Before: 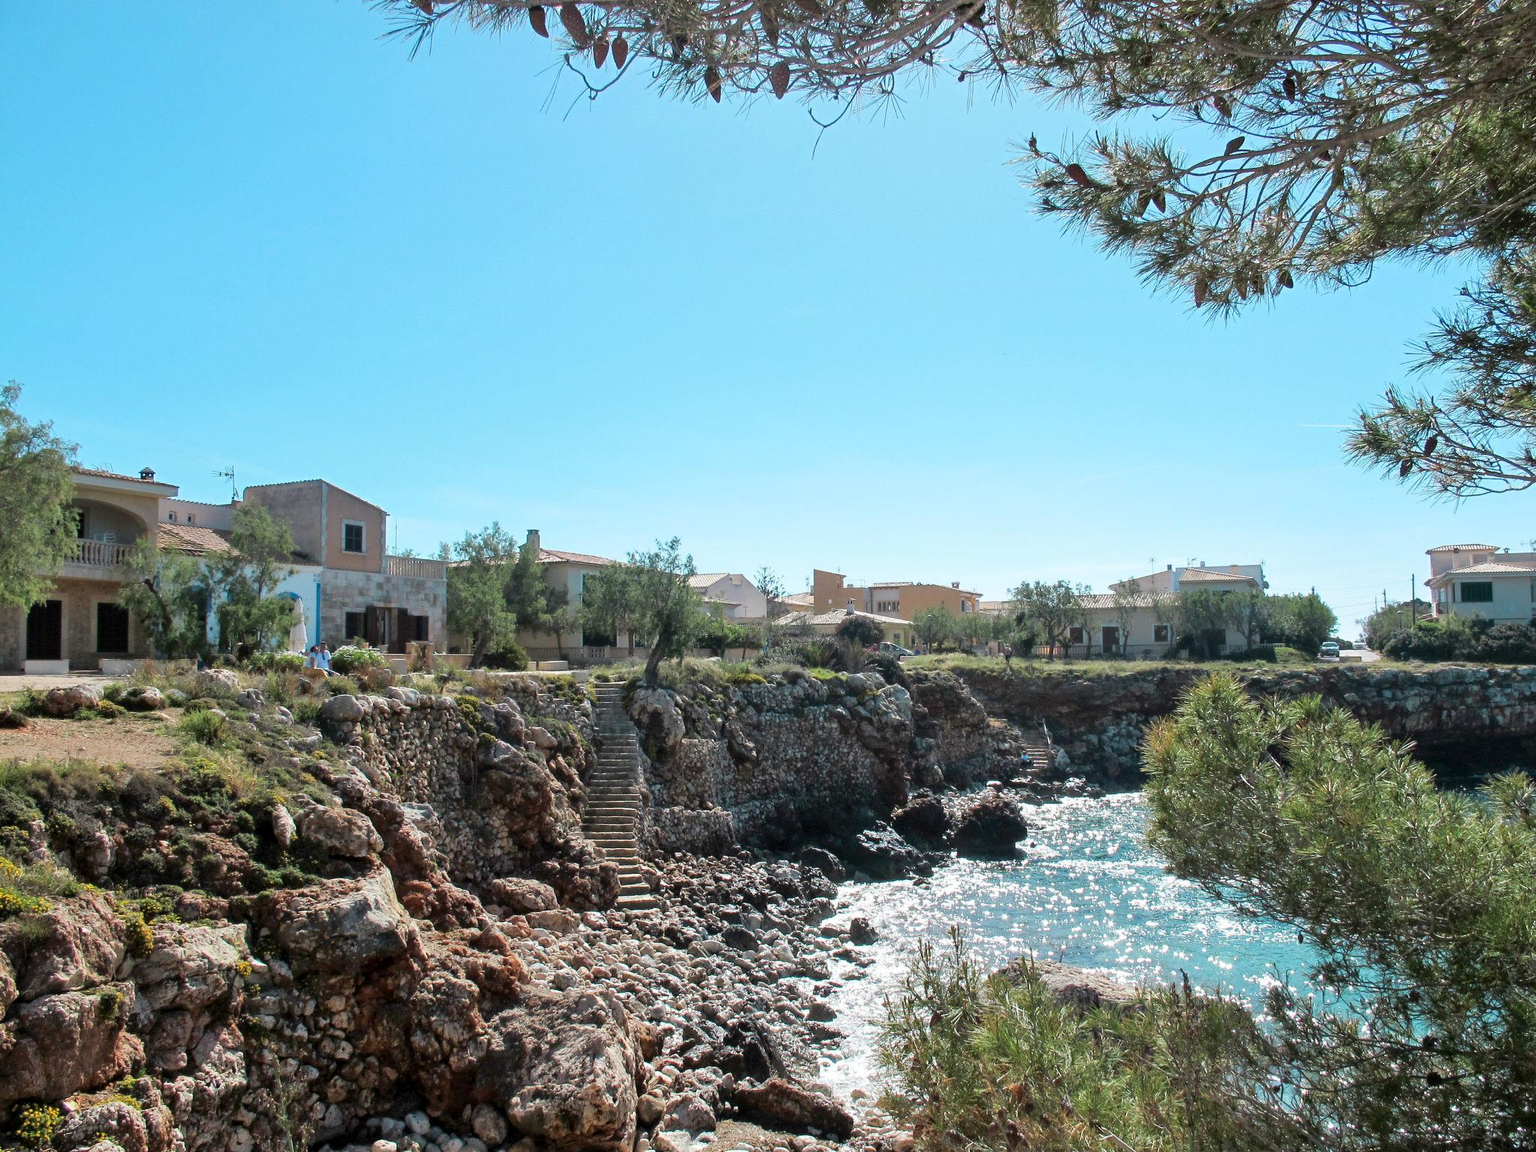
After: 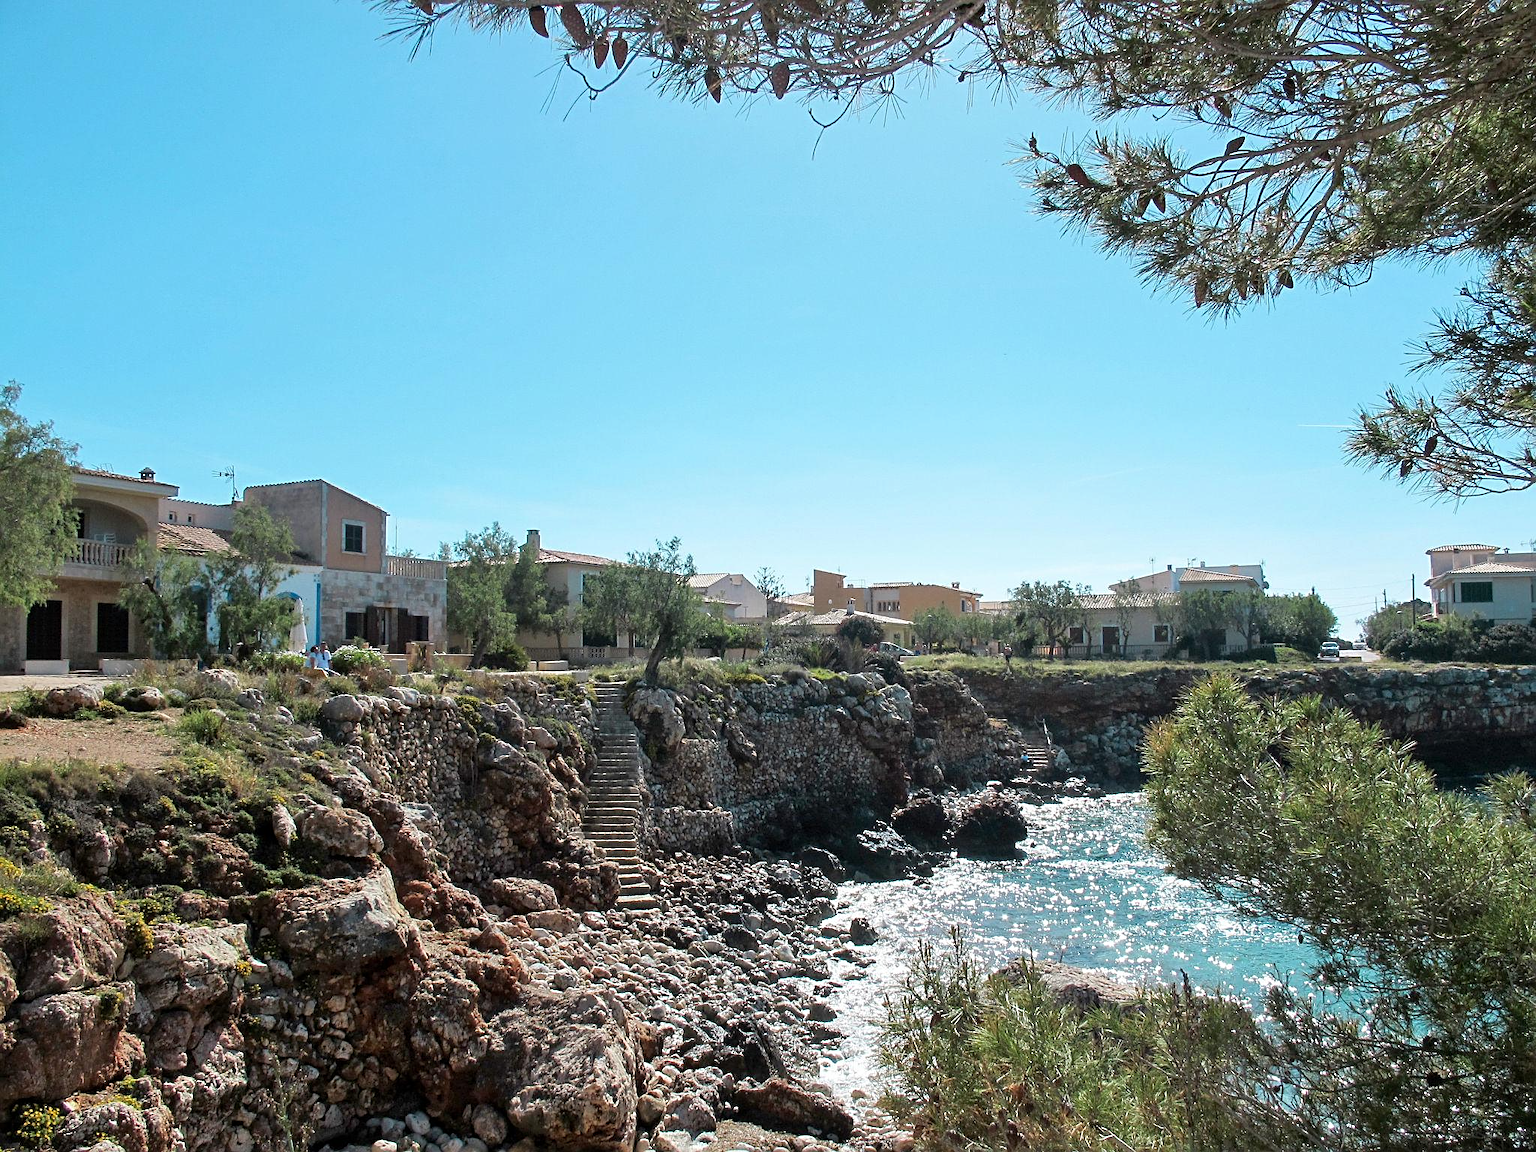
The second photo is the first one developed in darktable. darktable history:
sharpen: on, module defaults
base curve: curves: ch0 [(0, 0) (0.303, 0.277) (1, 1)]
